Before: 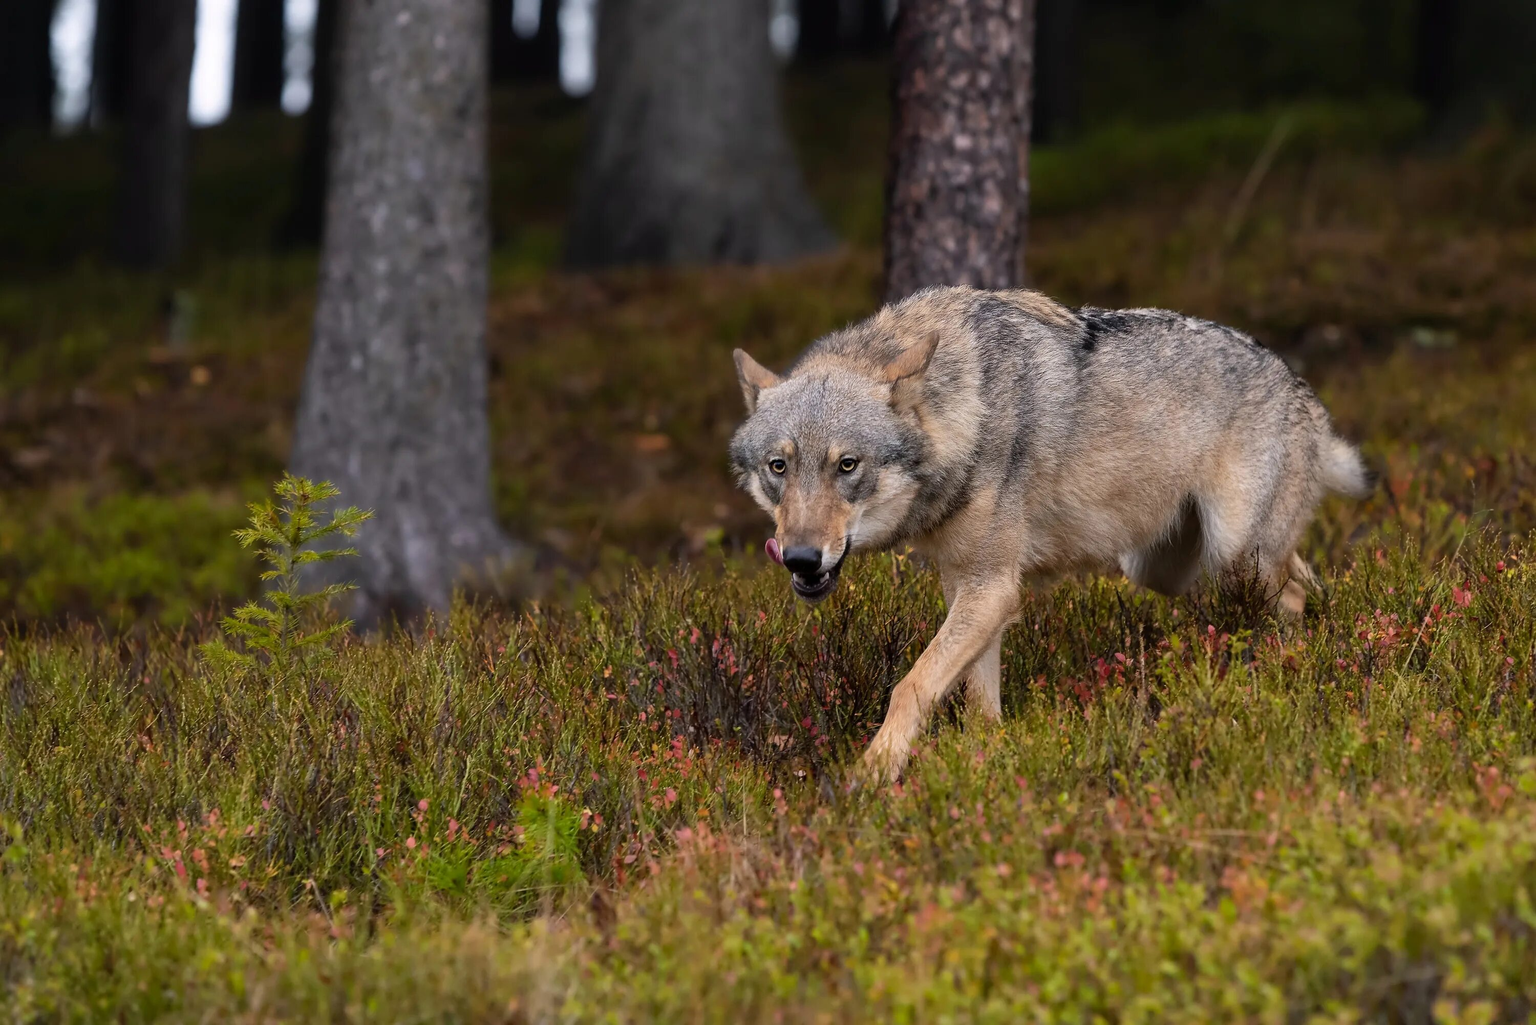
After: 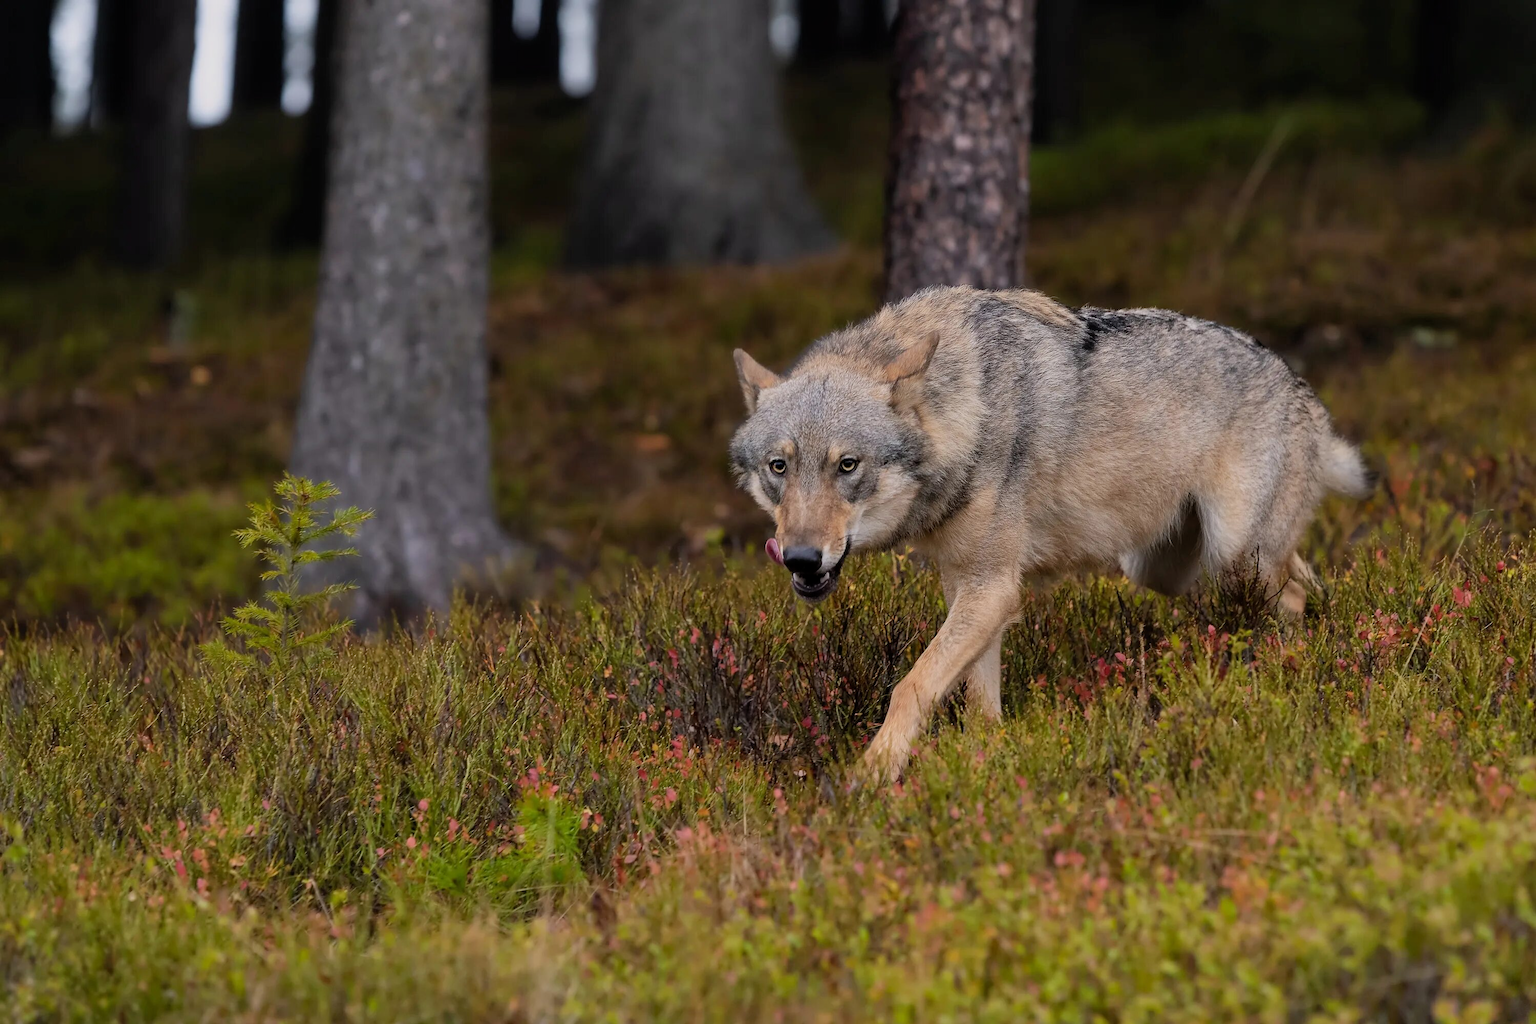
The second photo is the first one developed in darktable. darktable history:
filmic rgb: black relative exposure -15 EV, white relative exposure 3 EV, threshold 6 EV, target black luminance 0%, hardness 9.27, latitude 99%, contrast 0.912, shadows ↔ highlights balance 0.505%, add noise in highlights 0, color science v3 (2019), use custom middle-gray values true, iterations of high-quality reconstruction 0, contrast in highlights soft, enable highlight reconstruction true
